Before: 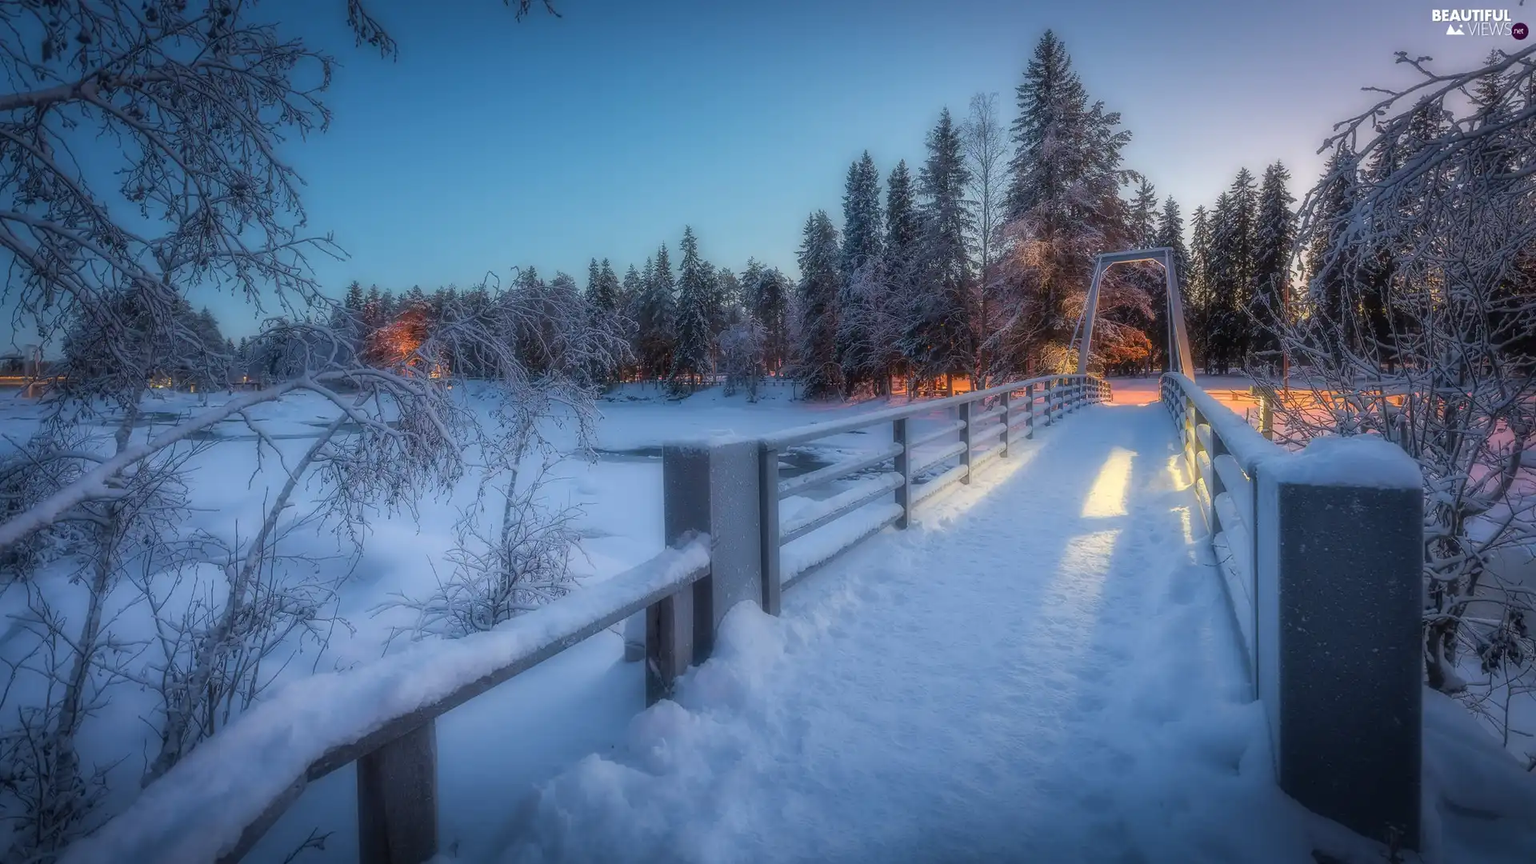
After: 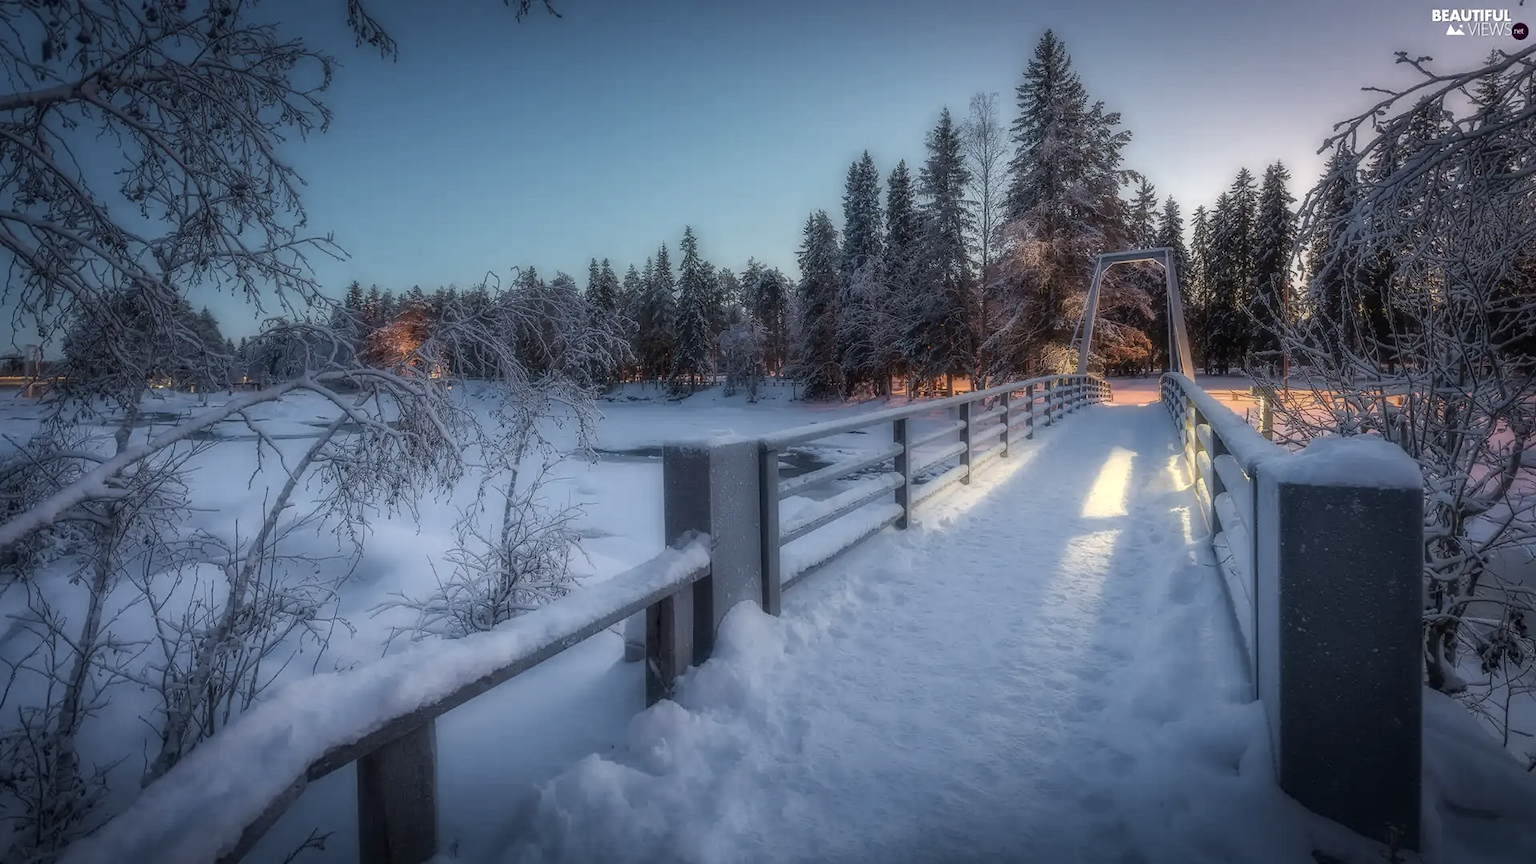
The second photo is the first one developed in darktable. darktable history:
contrast brightness saturation: contrast 0.103, saturation -0.367
haze removal: compatibility mode true, adaptive false
